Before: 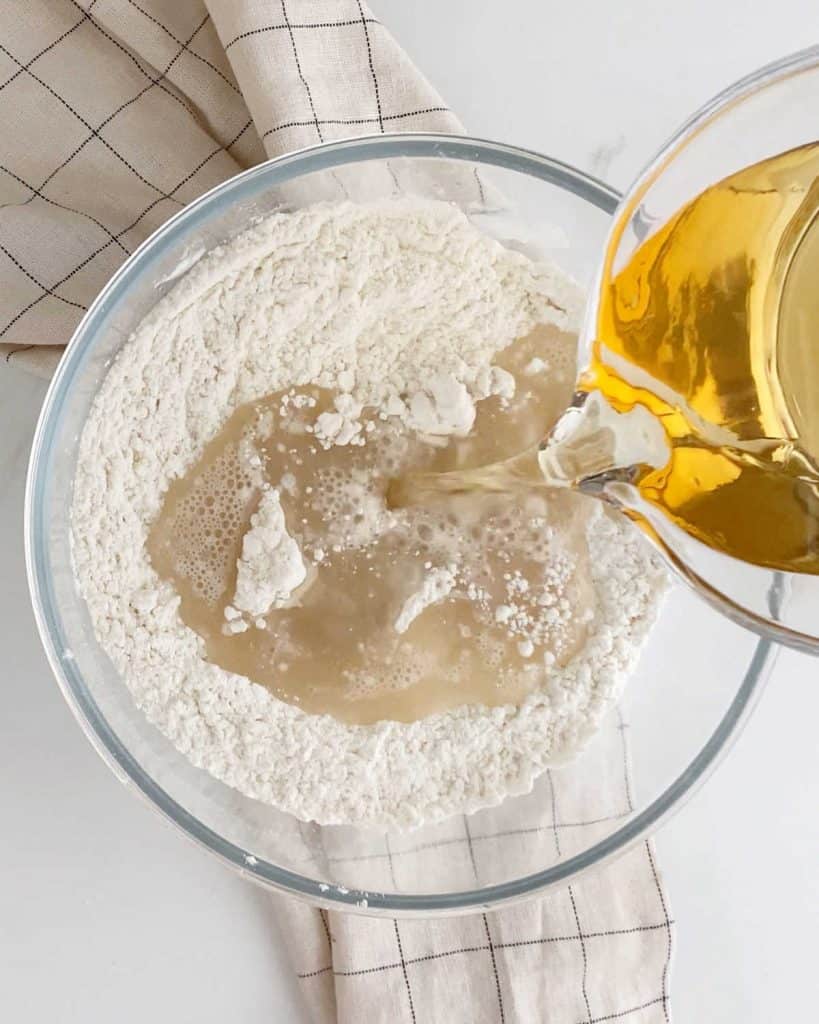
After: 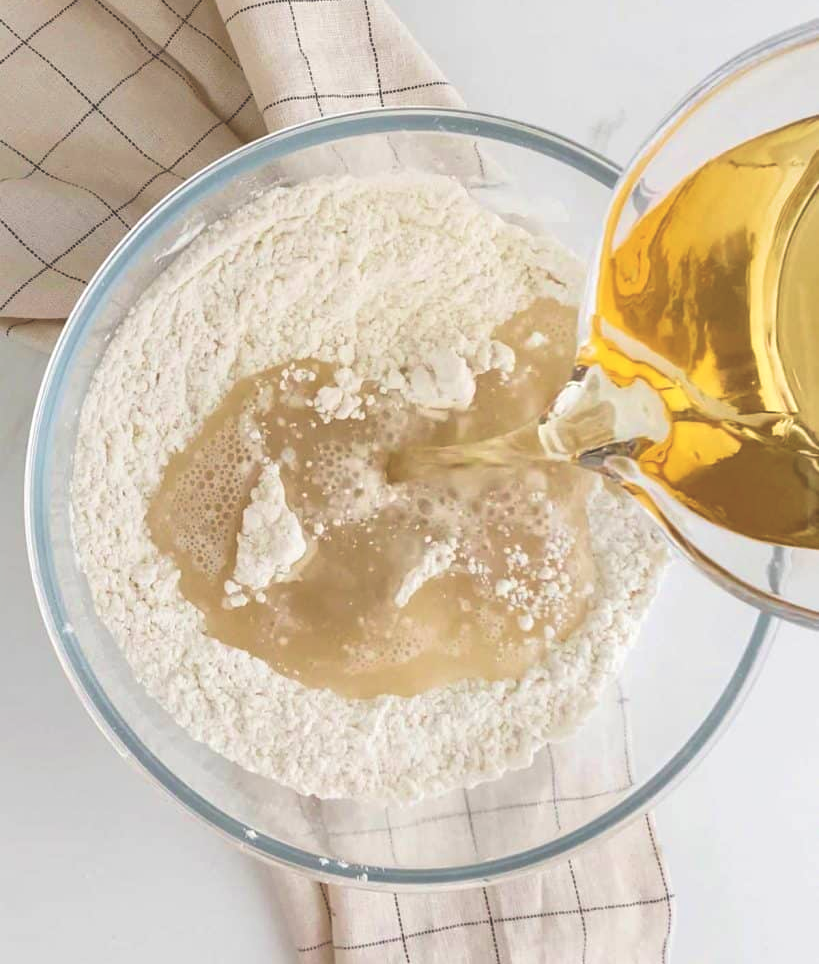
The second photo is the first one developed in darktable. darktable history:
velvia: strength 39.88%
tone equalizer: smoothing 1
crop and rotate: top 2.61%, bottom 3.157%
exposure: black level correction -0.03, compensate exposure bias true, compensate highlight preservation false
